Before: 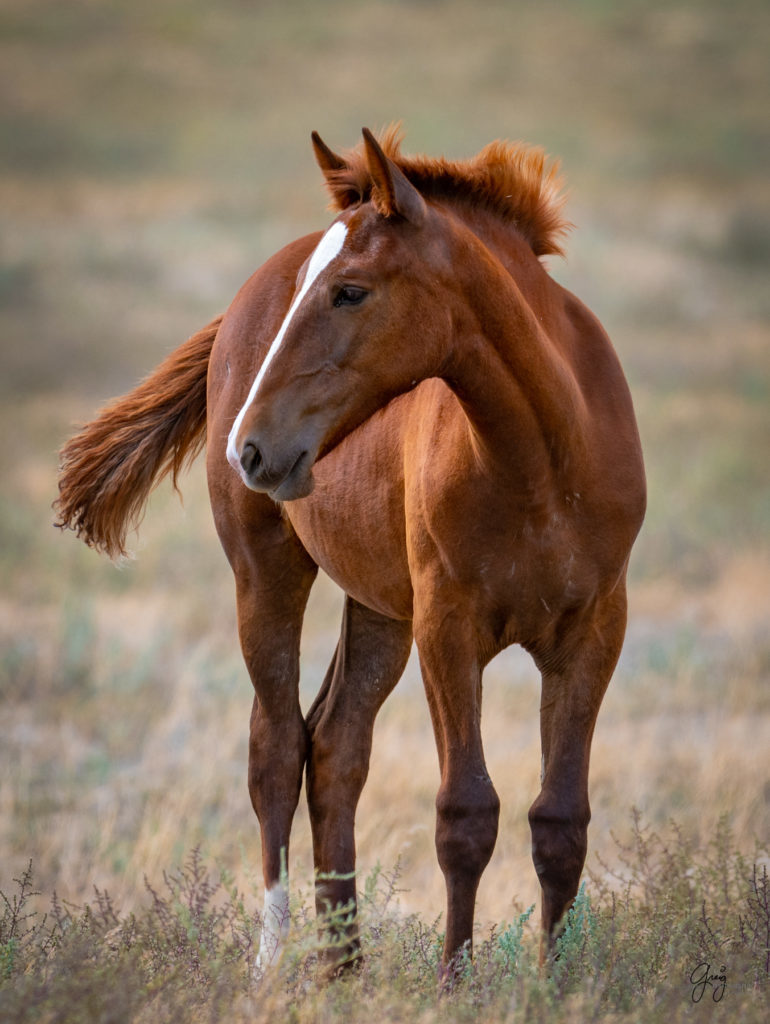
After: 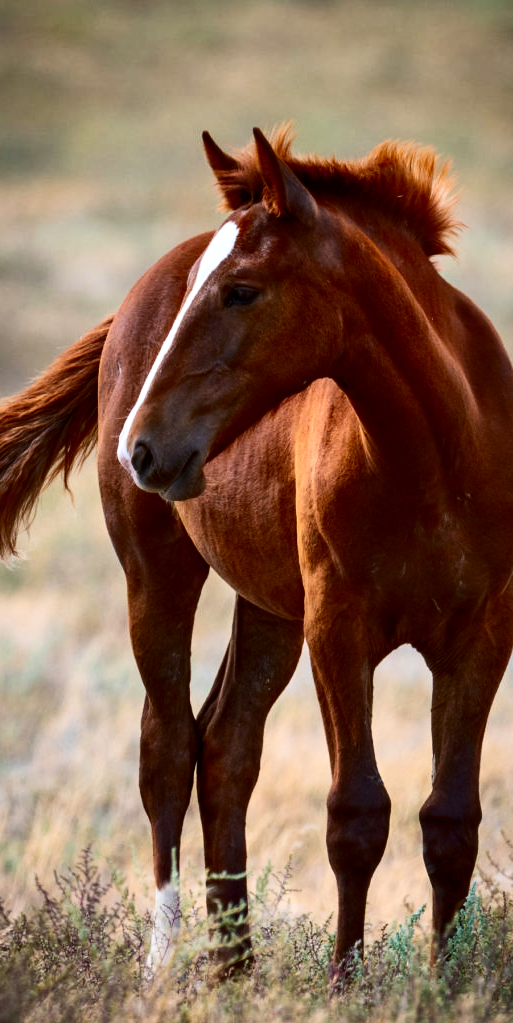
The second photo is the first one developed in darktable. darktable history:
contrast brightness saturation: contrast 0.32, brightness -0.08, saturation 0.17
levels: levels [0, 0.492, 0.984]
crop and rotate: left 14.292%, right 19.041%
tone equalizer: on, module defaults
